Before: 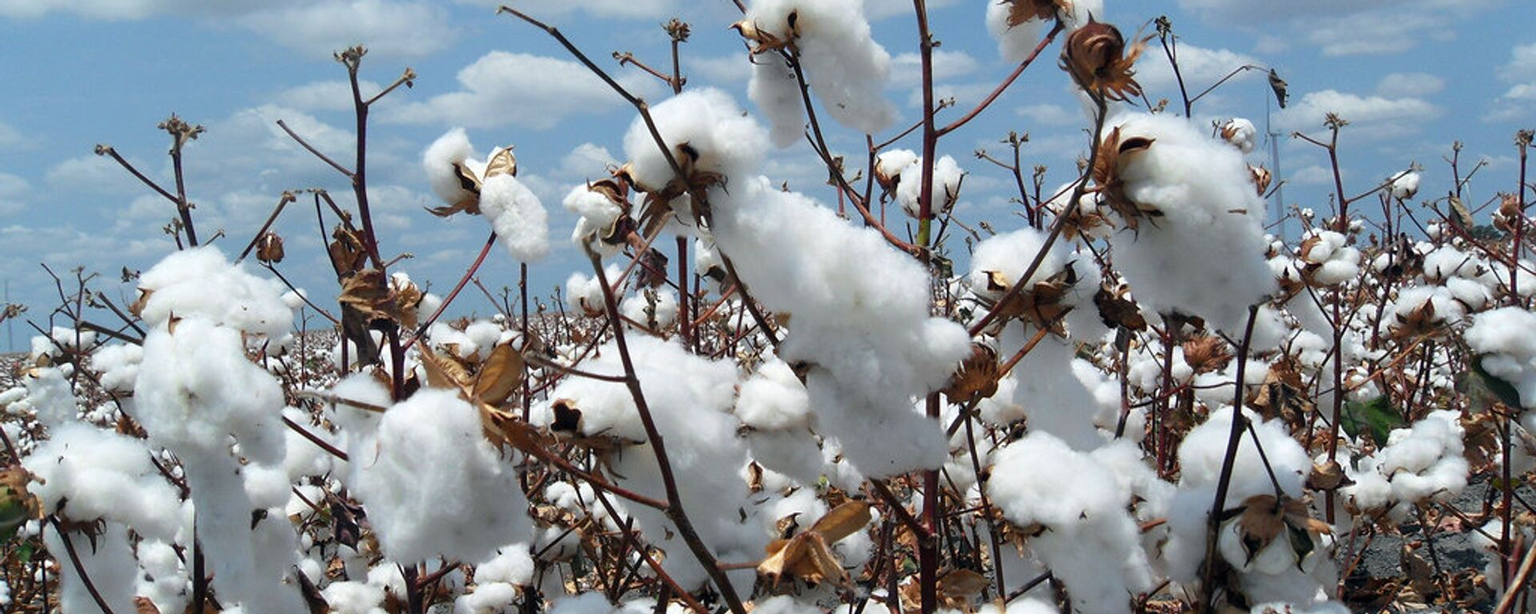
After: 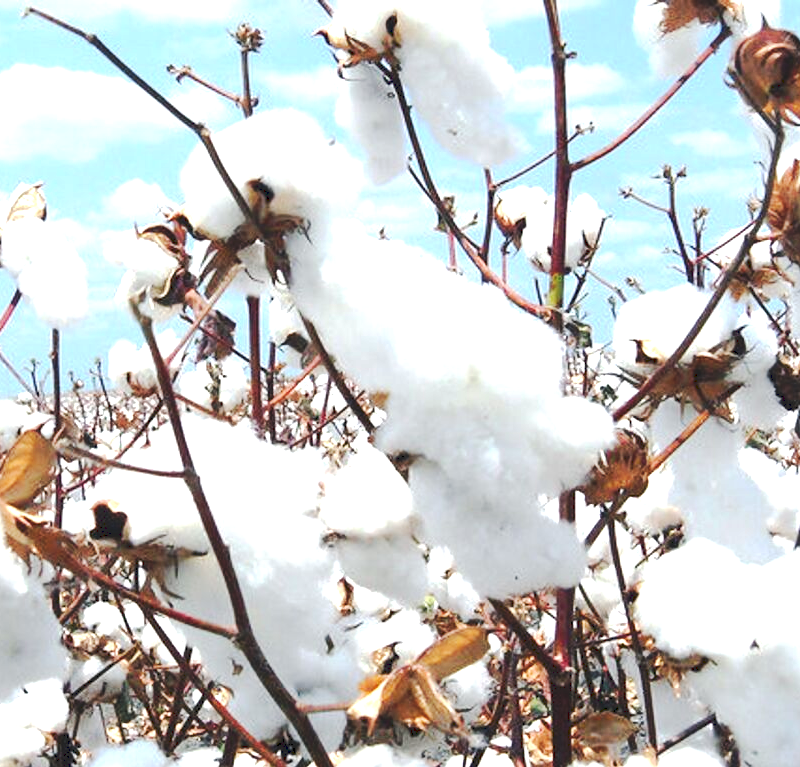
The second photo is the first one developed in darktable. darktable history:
crop: left 31.229%, right 27.105%
exposure: black level correction 0.001, exposure 1.398 EV, compensate exposure bias true, compensate highlight preservation false
tone curve: curves: ch0 [(0, 0) (0.003, 0.126) (0.011, 0.129) (0.025, 0.129) (0.044, 0.136) (0.069, 0.145) (0.1, 0.162) (0.136, 0.182) (0.177, 0.211) (0.224, 0.254) (0.277, 0.307) (0.335, 0.366) (0.399, 0.441) (0.468, 0.533) (0.543, 0.624) (0.623, 0.702) (0.709, 0.774) (0.801, 0.835) (0.898, 0.904) (1, 1)], preserve colors none
